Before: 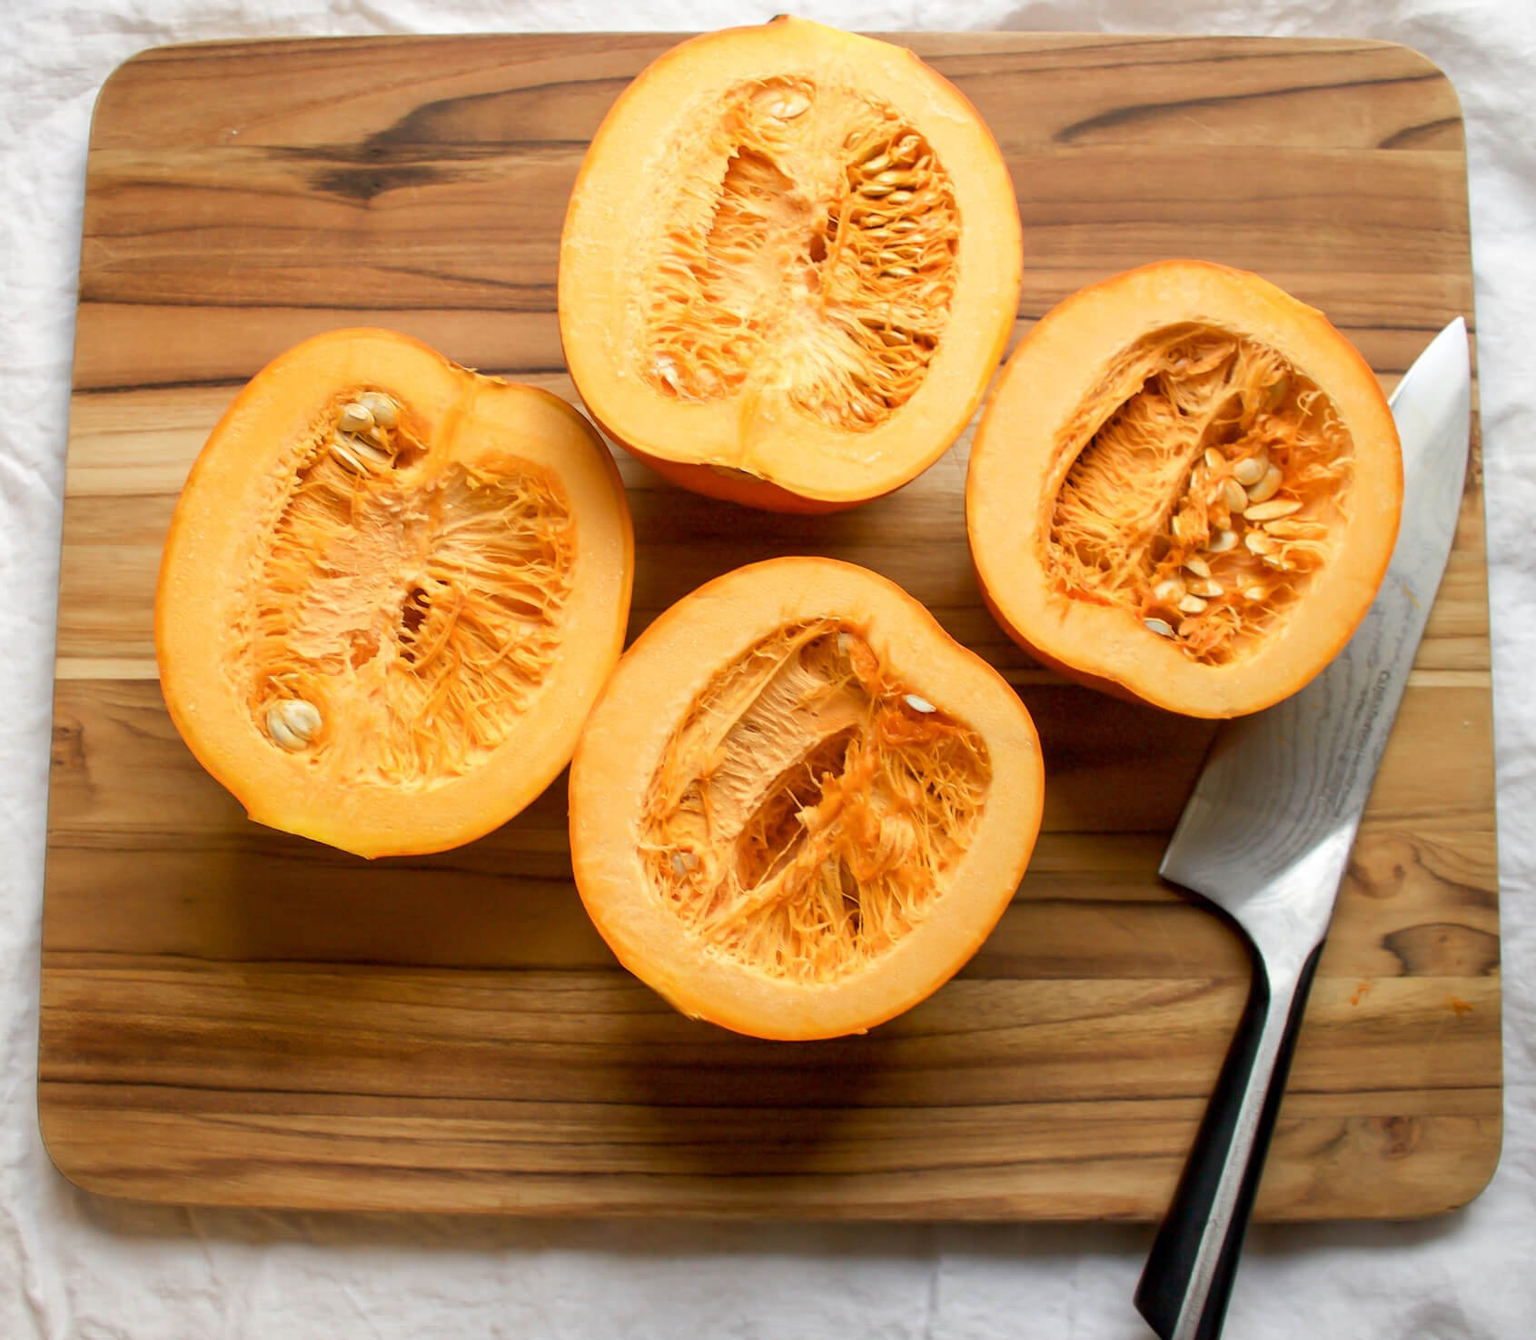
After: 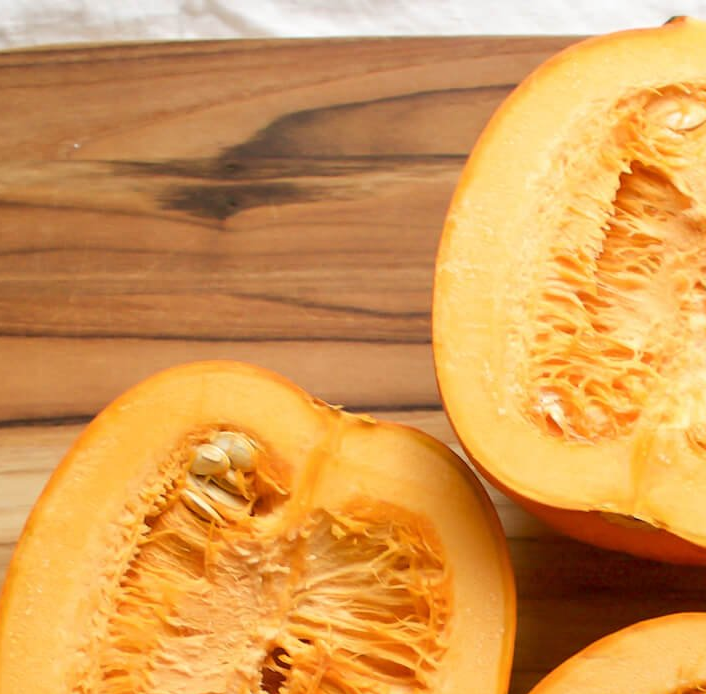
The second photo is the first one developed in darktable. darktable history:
crop and rotate: left 10.876%, top 0.066%, right 47.354%, bottom 52.86%
